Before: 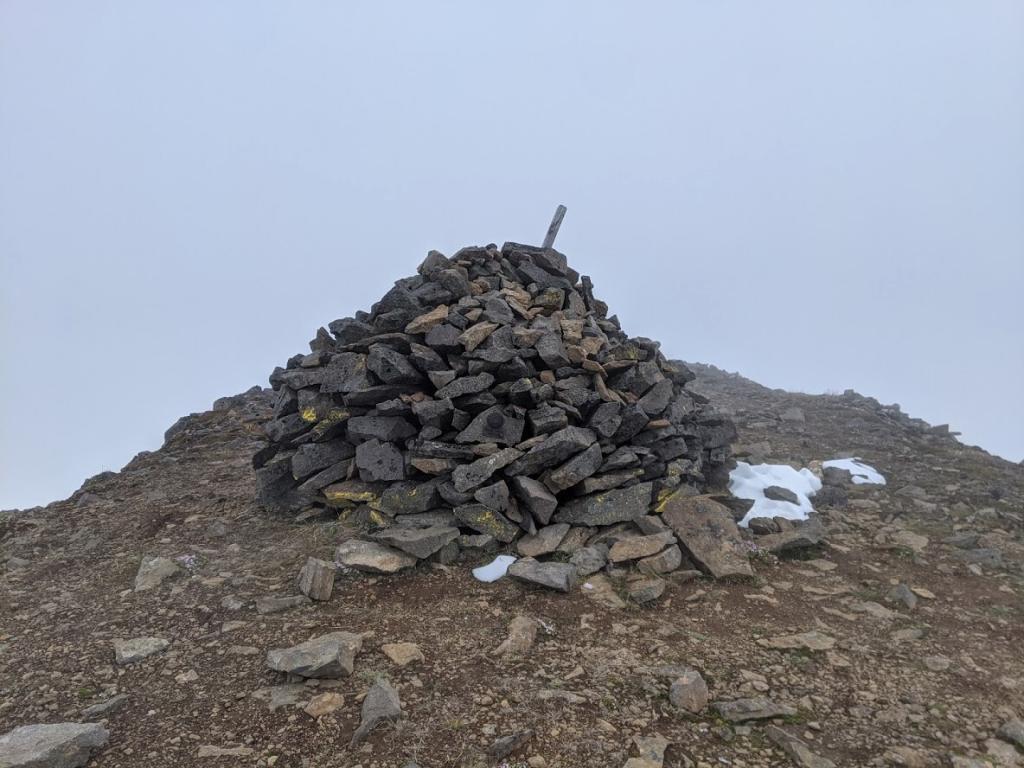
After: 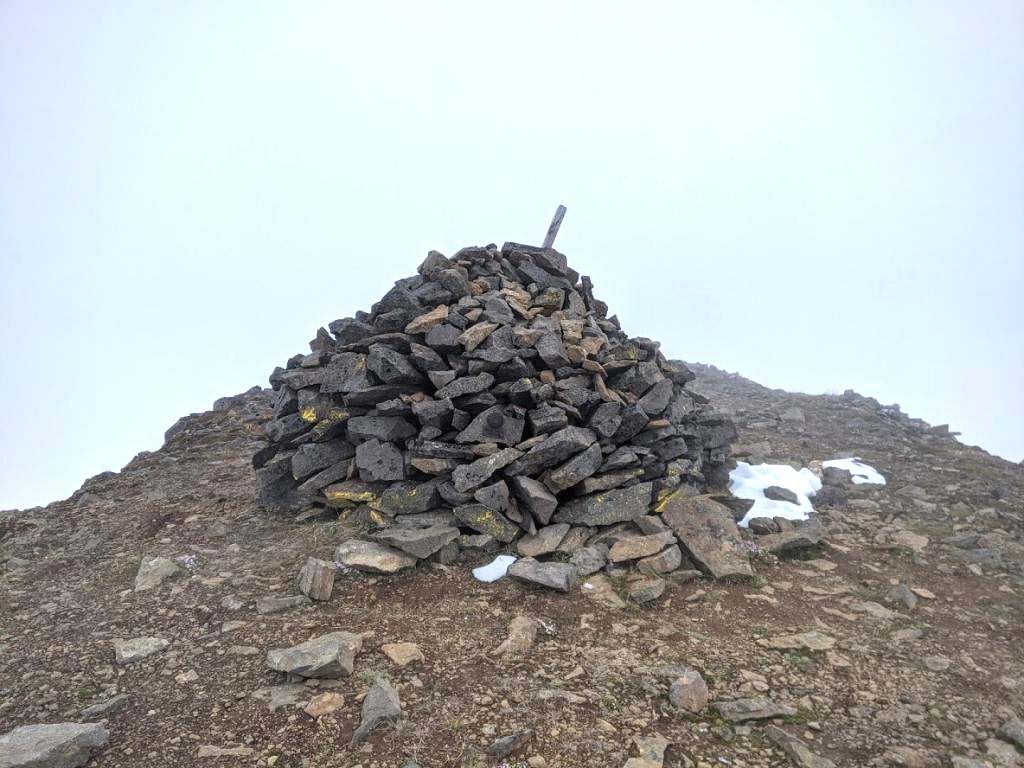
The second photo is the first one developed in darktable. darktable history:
exposure: black level correction 0, exposure 0.7 EV, compensate exposure bias true, compensate highlight preservation false
vignetting: fall-off radius 93.87%
